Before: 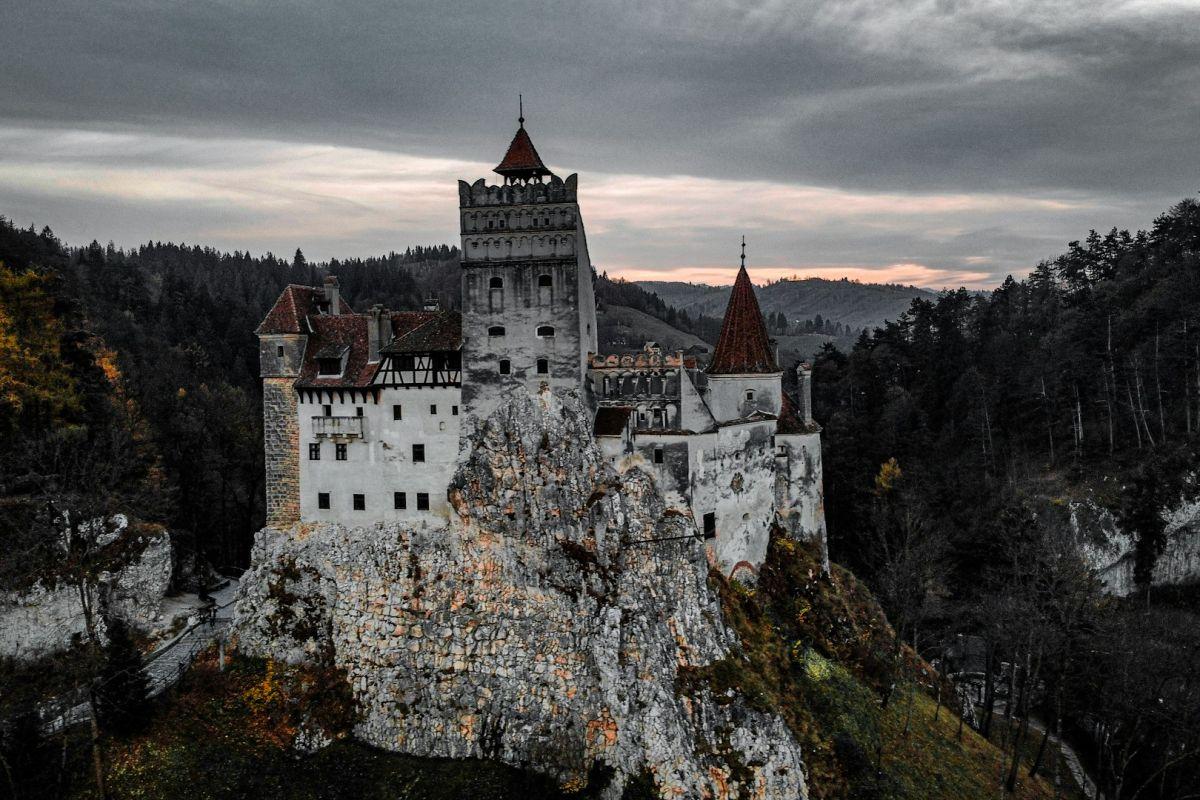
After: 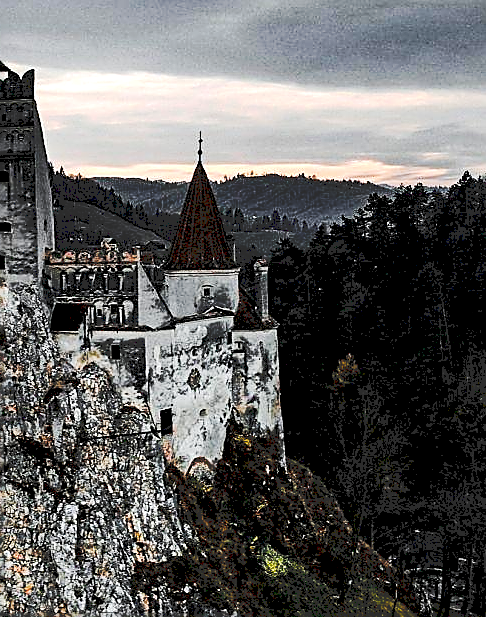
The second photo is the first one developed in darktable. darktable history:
crop: left 45.272%, top 13.035%, right 14.164%, bottom 9.83%
color balance rgb: shadows lift › luminance -9.596%, perceptual saturation grading › global saturation 30.887%
tone equalizer: -8 EV -0.72 EV, -7 EV -0.73 EV, -6 EV -0.608 EV, -5 EV -0.375 EV, -3 EV 0.374 EV, -2 EV 0.6 EV, -1 EV 0.696 EV, +0 EV 0.756 EV, edges refinement/feathering 500, mask exposure compensation -1.57 EV, preserve details no
exposure: black level correction 0.009, exposure -0.164 EV, compensate highlight preservation false
tone curve: curves: ch0 [(0, 0) (0.003, 0.178) (0.011, 0.177) (0.025, 0.177) (0.044, 0.178) (0.069, 0.178) (0.1, 0.18) (0.136, 0.183) (0.177, 0.199) (0.224, 0.227) (0.277, 0.278) (0.335, 0.357) (0.399, 0.449) (0.468, 0.546) (0.543, 0.65) (0.623, 0.724) (0.709, 0.804) (0.801, 0.868) (0.898, 0.921) (1, 1)], preserve colors none
contrast brightness saturation: saturation -0.061
sharpen: radius 1.36, amount 1.234, threshold 0.625
